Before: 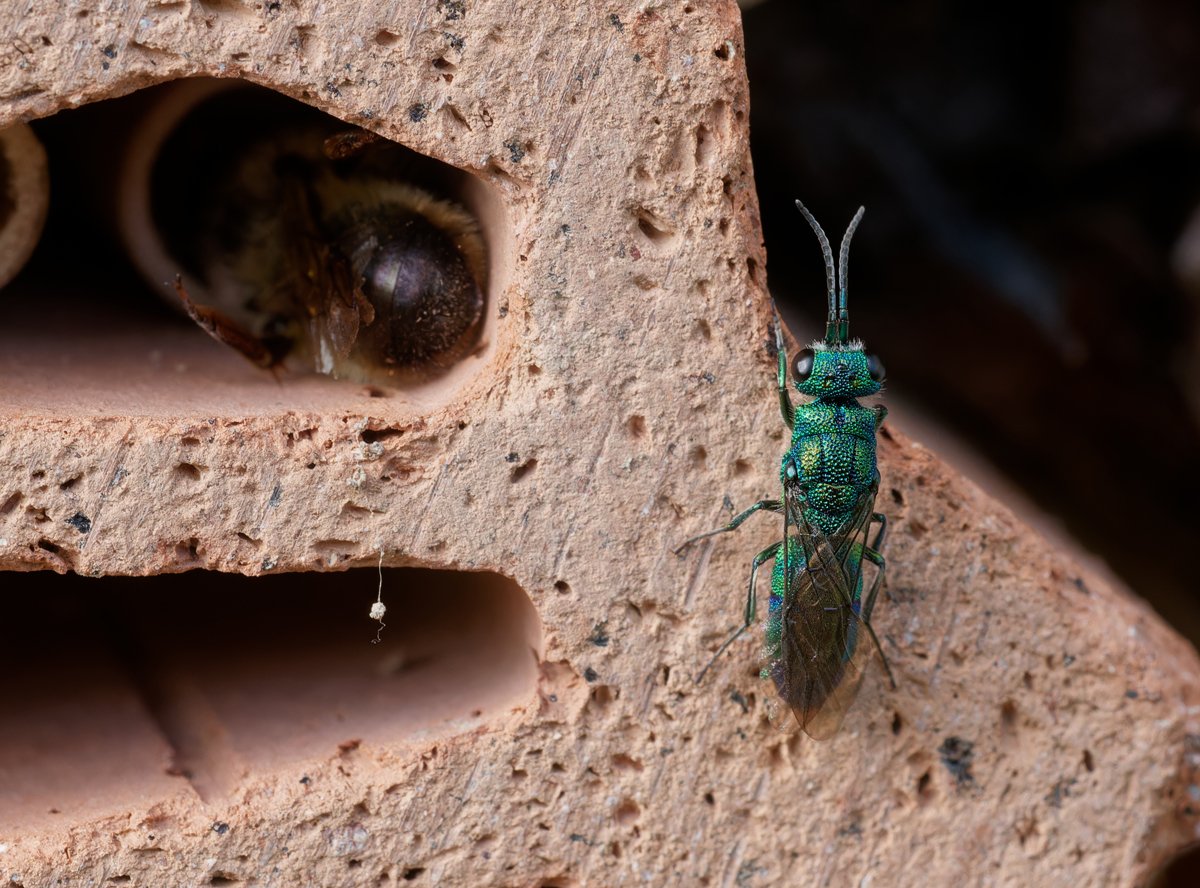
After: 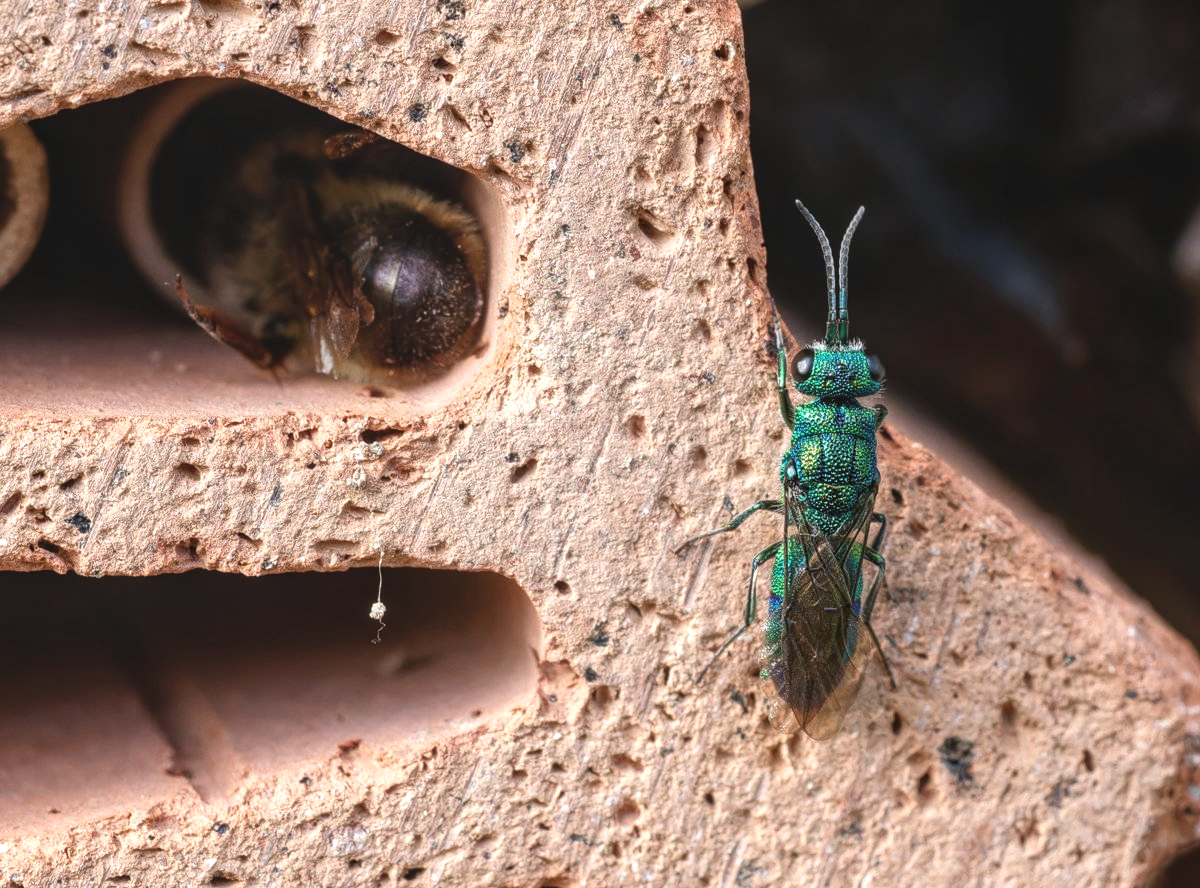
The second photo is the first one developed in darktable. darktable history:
local contrast: on, module defaults
exposure: black level correction -0.005, exposure 0.622 EV, compensate highlight preservation false
